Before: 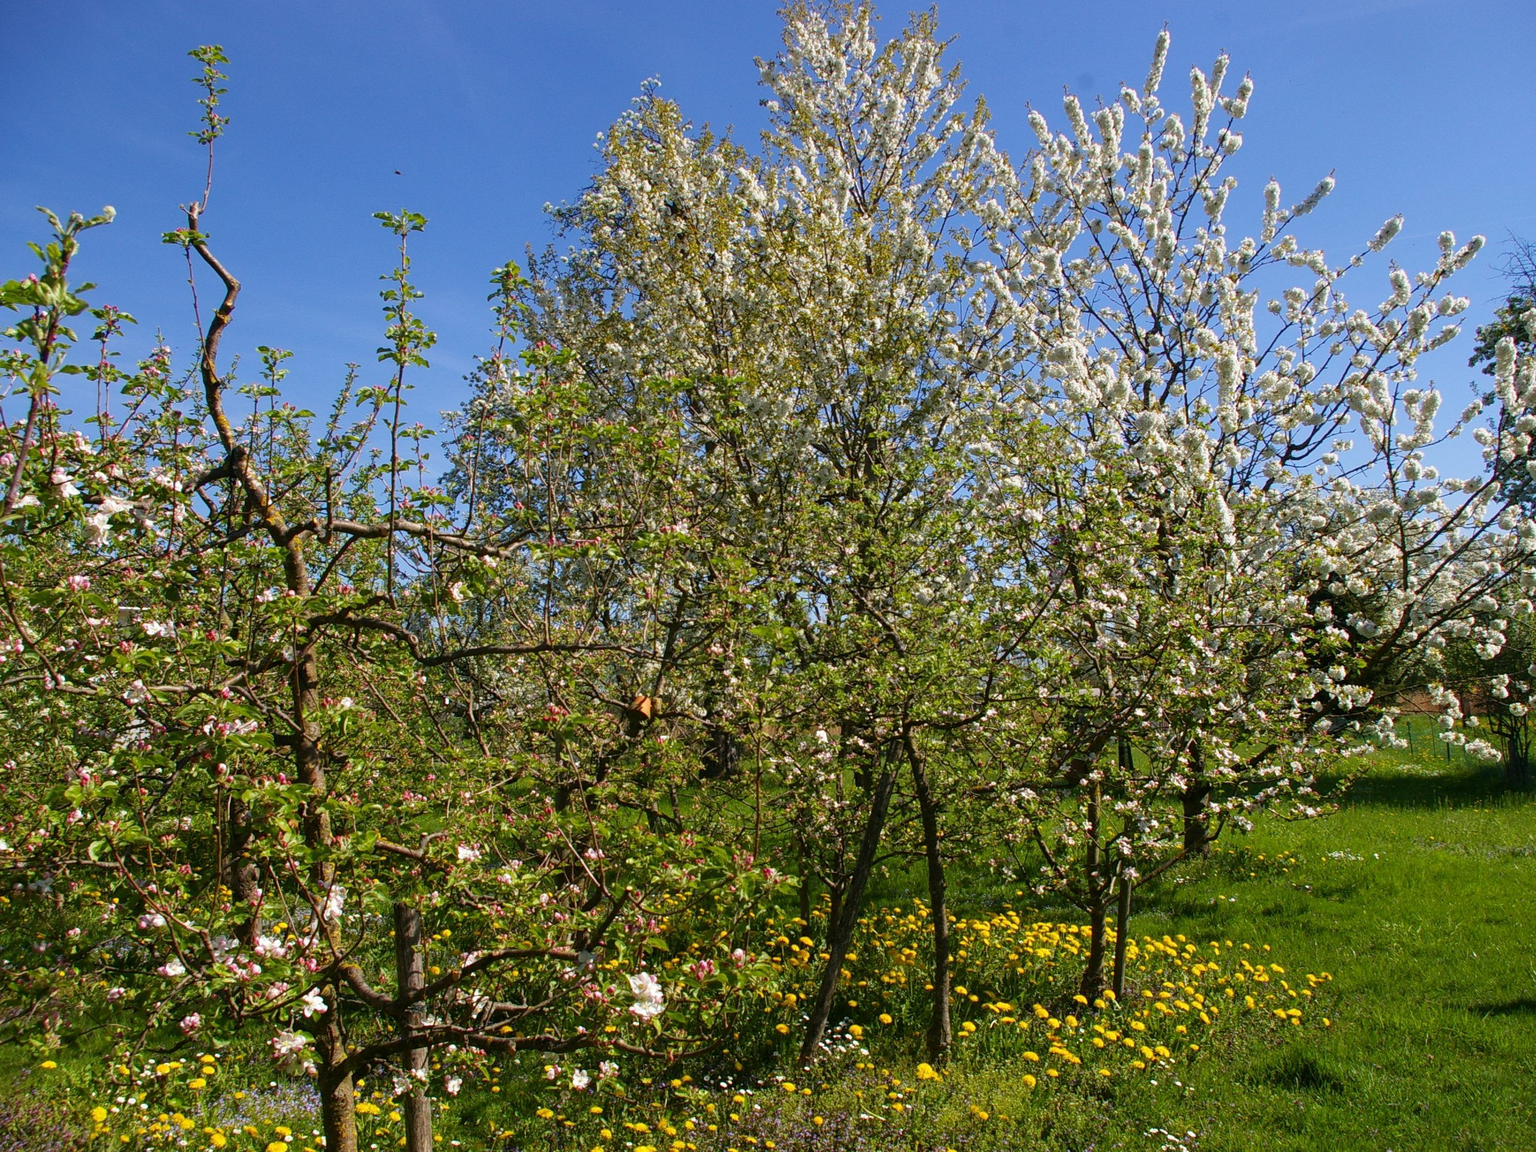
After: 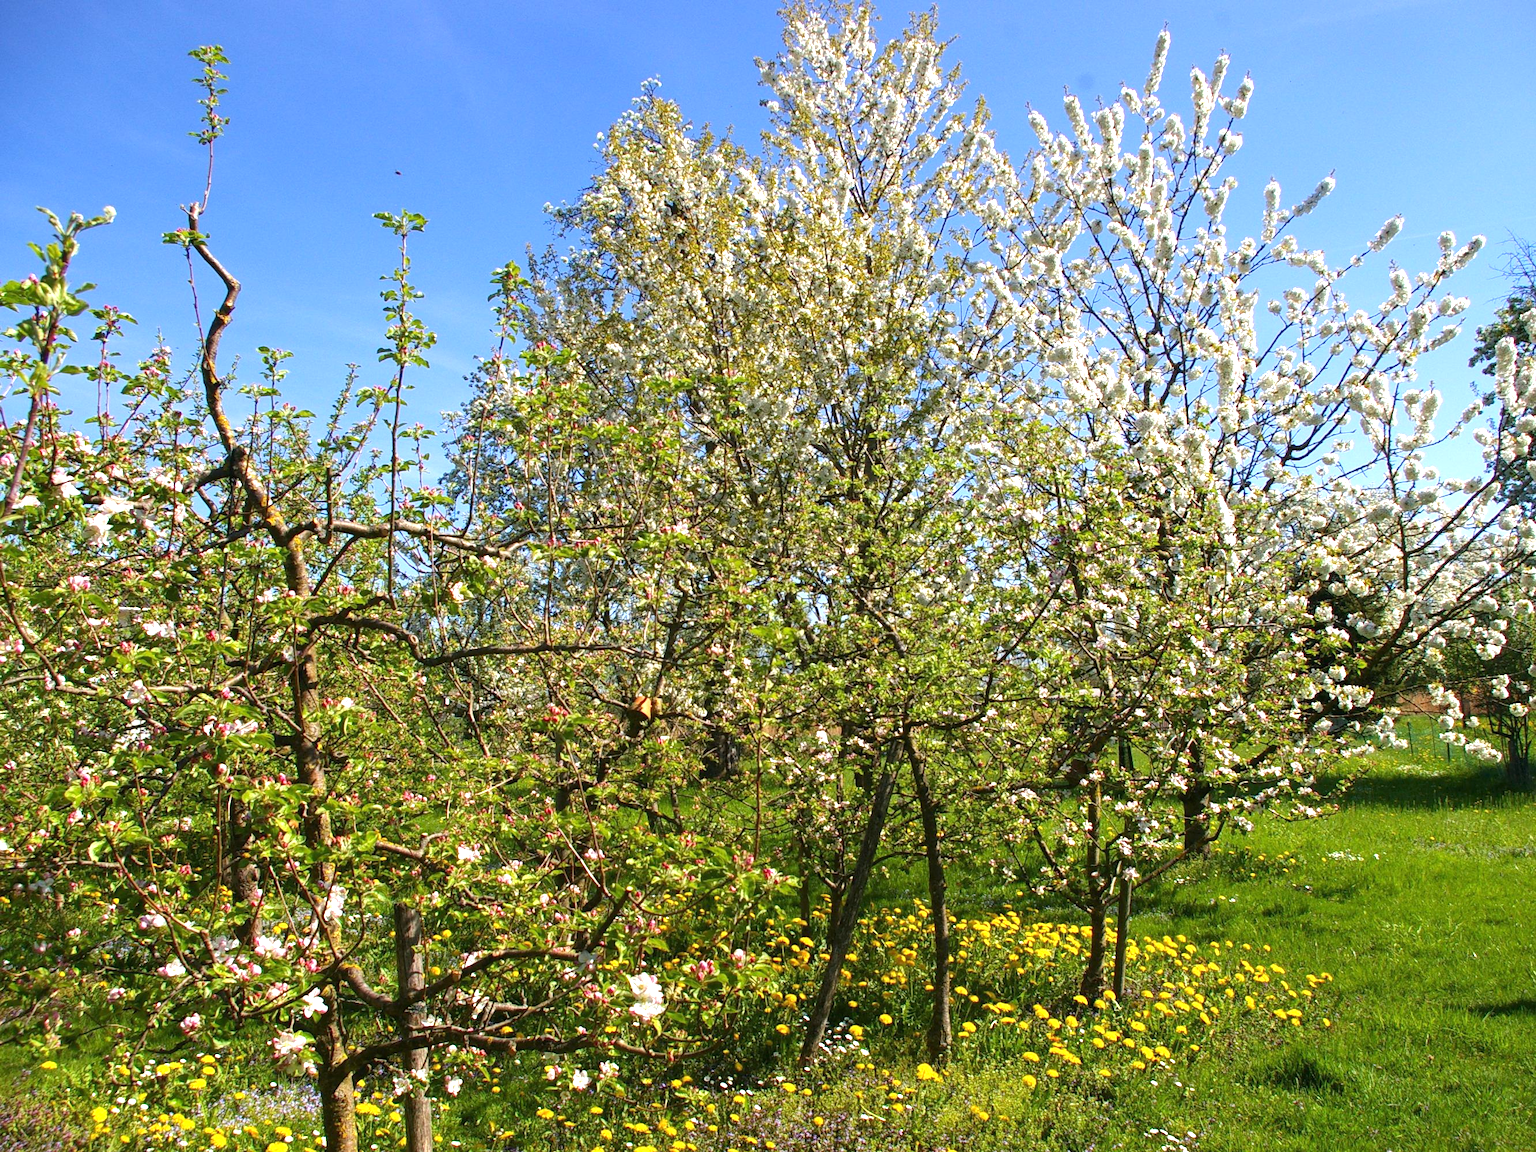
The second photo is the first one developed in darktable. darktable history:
exposure: black level correction 0, exposure 0.895 EV, compensate highlight preservation false
color zones: mix 27.28%
